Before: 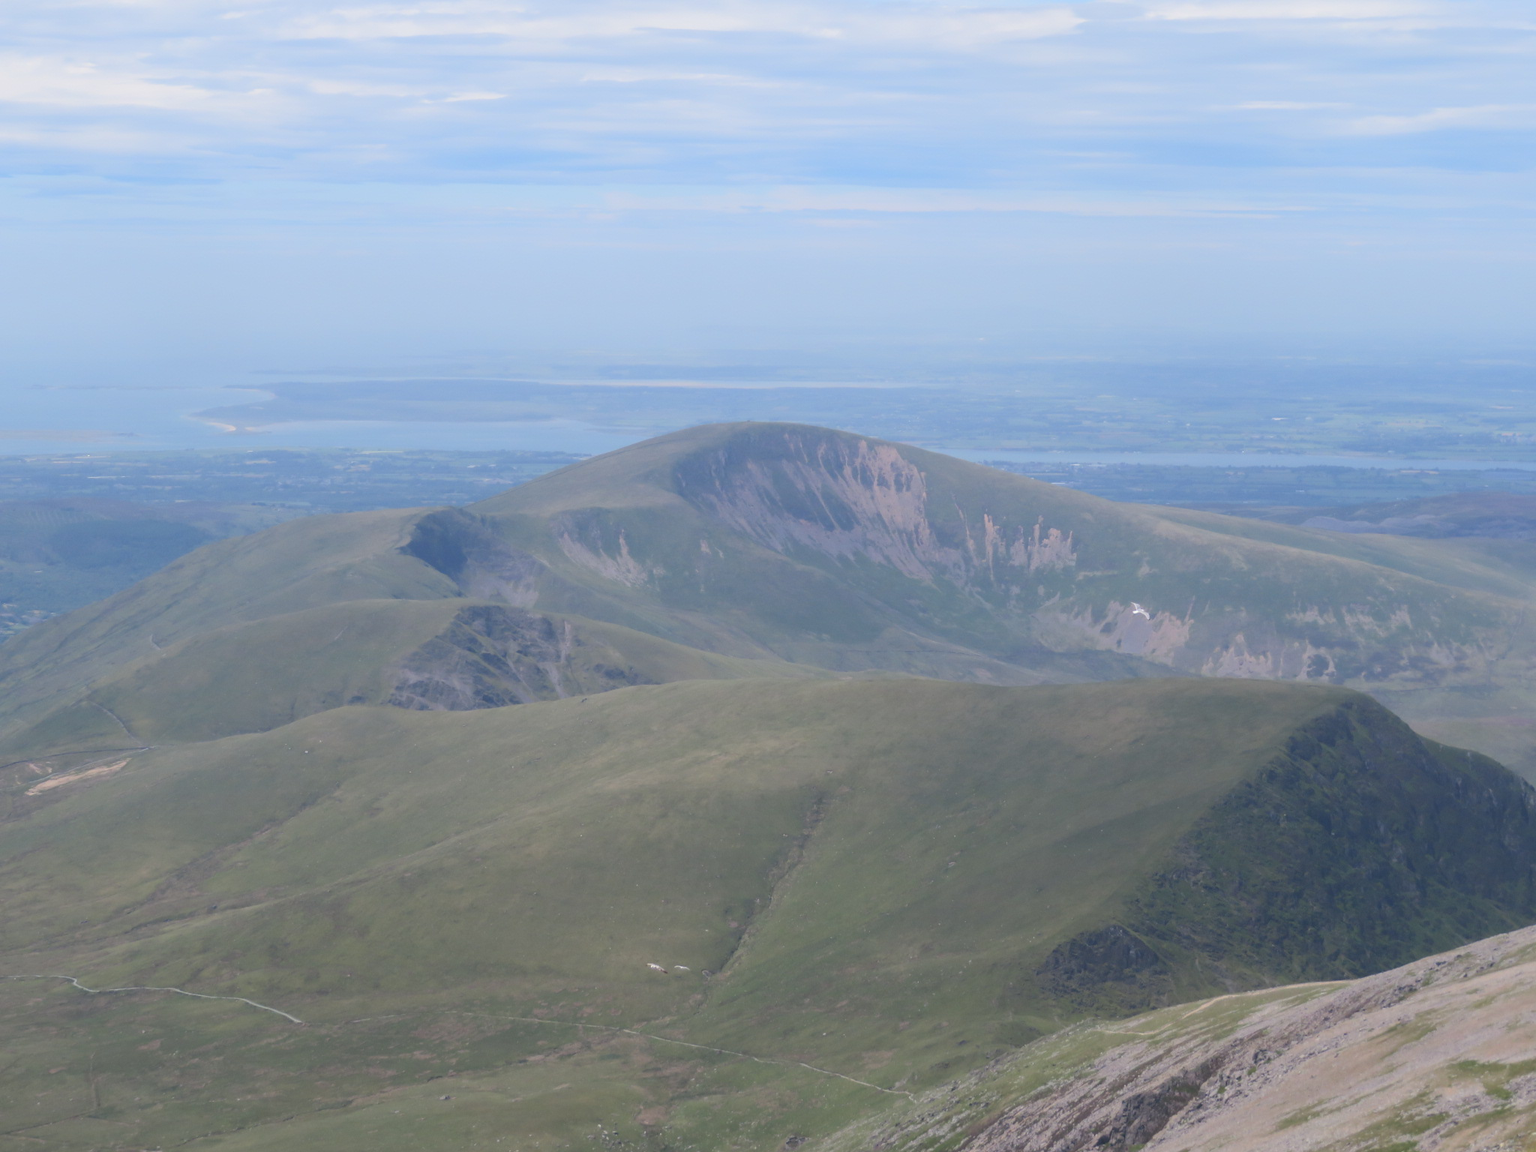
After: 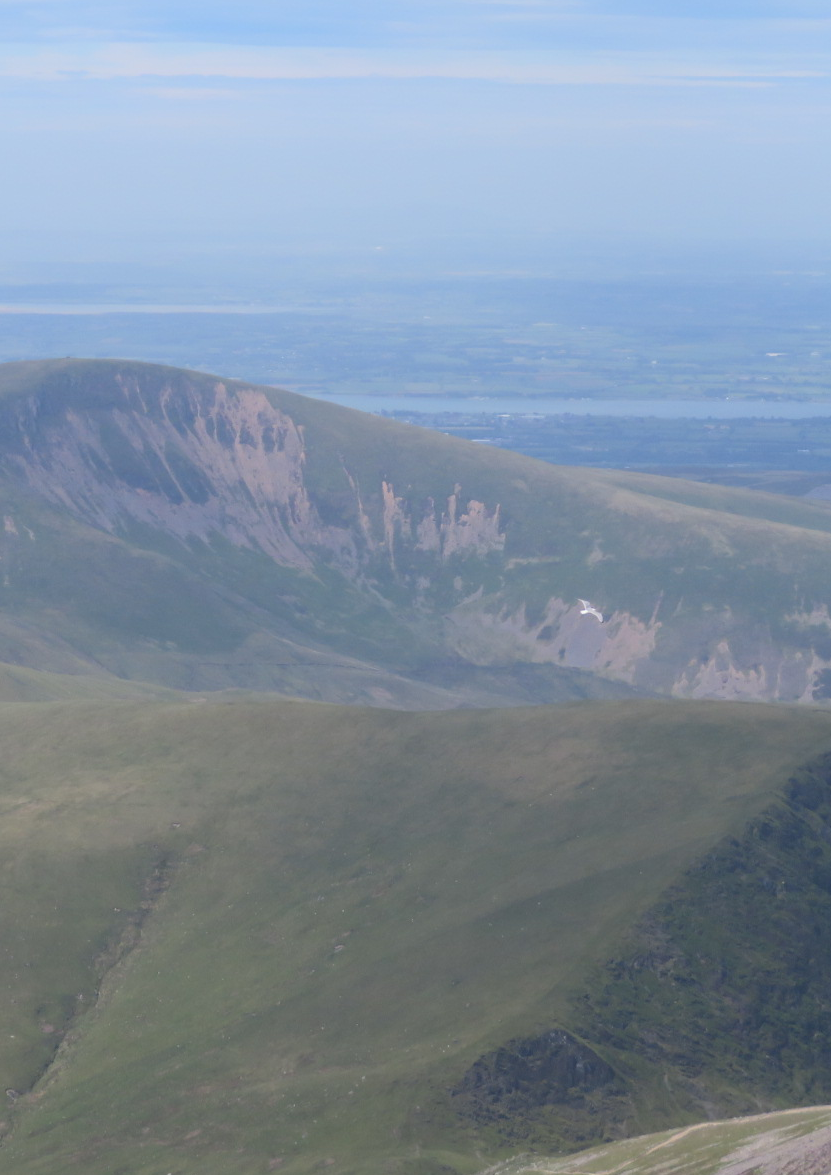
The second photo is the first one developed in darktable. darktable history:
crop: left 45.442%, top 13.302%, right 13.936%, bottom 10.154%
